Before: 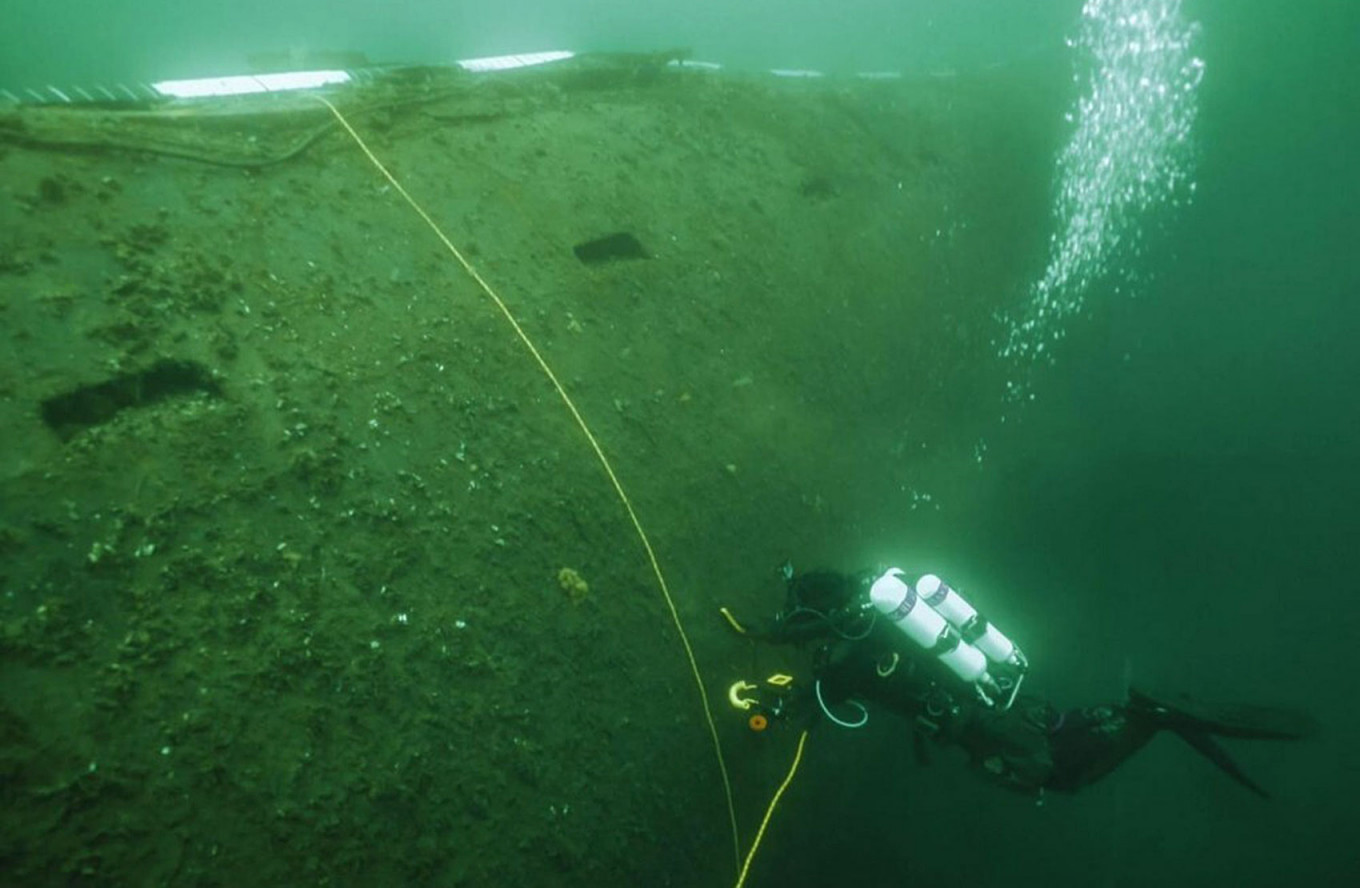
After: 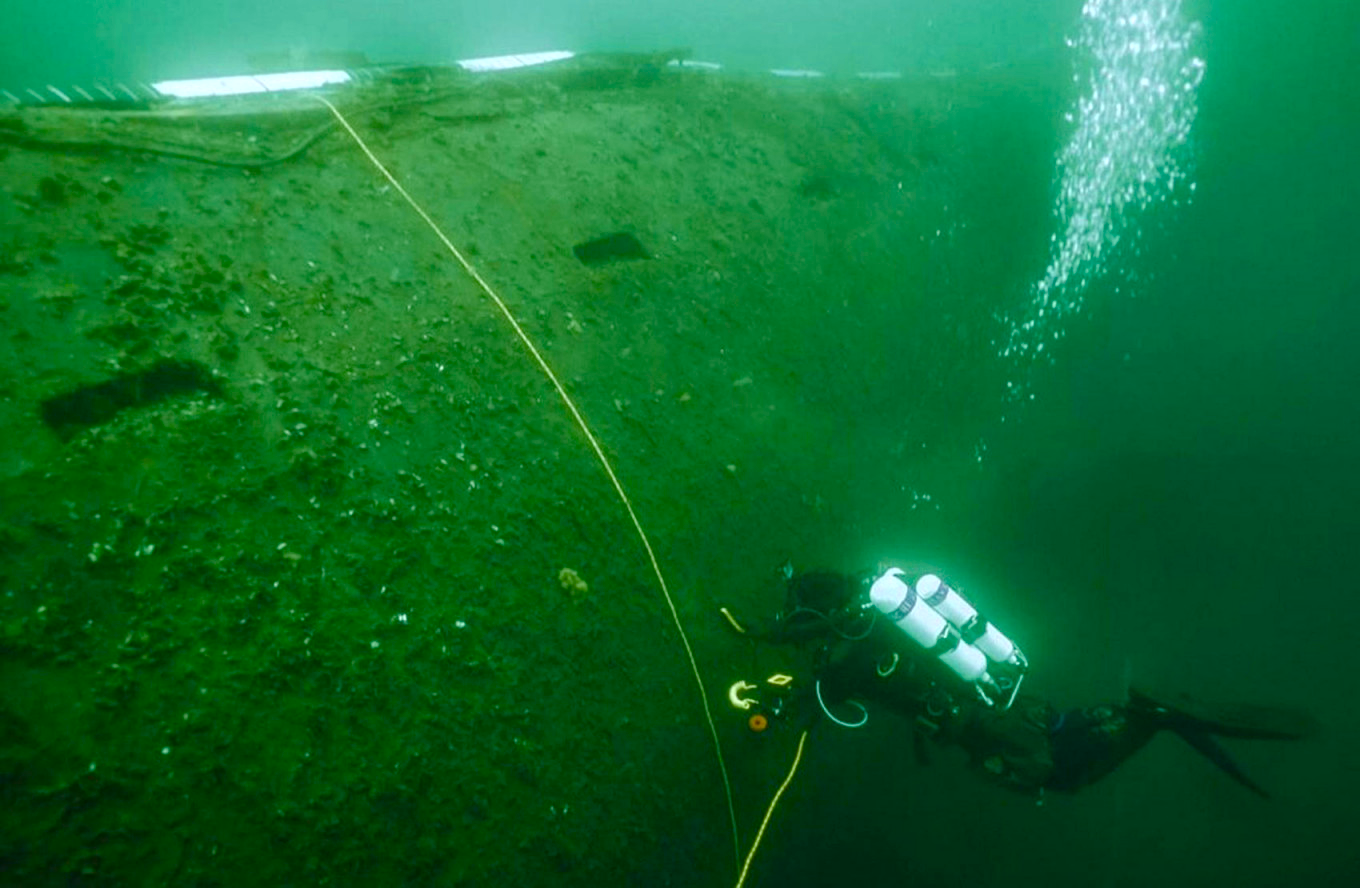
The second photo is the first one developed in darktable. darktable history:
color calibration: output R [0.972, 0.068, -0.094, 0], output G [-0.178, 1.216, -0.086, 0], output B [0.095, -0.136, 0.98, 0], illuminant as shot in camera, x 0.358, y 0.373, temperature 4628.91 K
color balance rgb: shadows lift › hue 85.16°, highlights gain › chroma 0.27%, highlights gain › hue 330.78°, perceptual saturation grading › global saturation 20%, perceptual saturation grading › highlights -49.751%, perceptual saturation grading › shadows 25.22%, global vibrance 26.601%, contrast 6.58%
